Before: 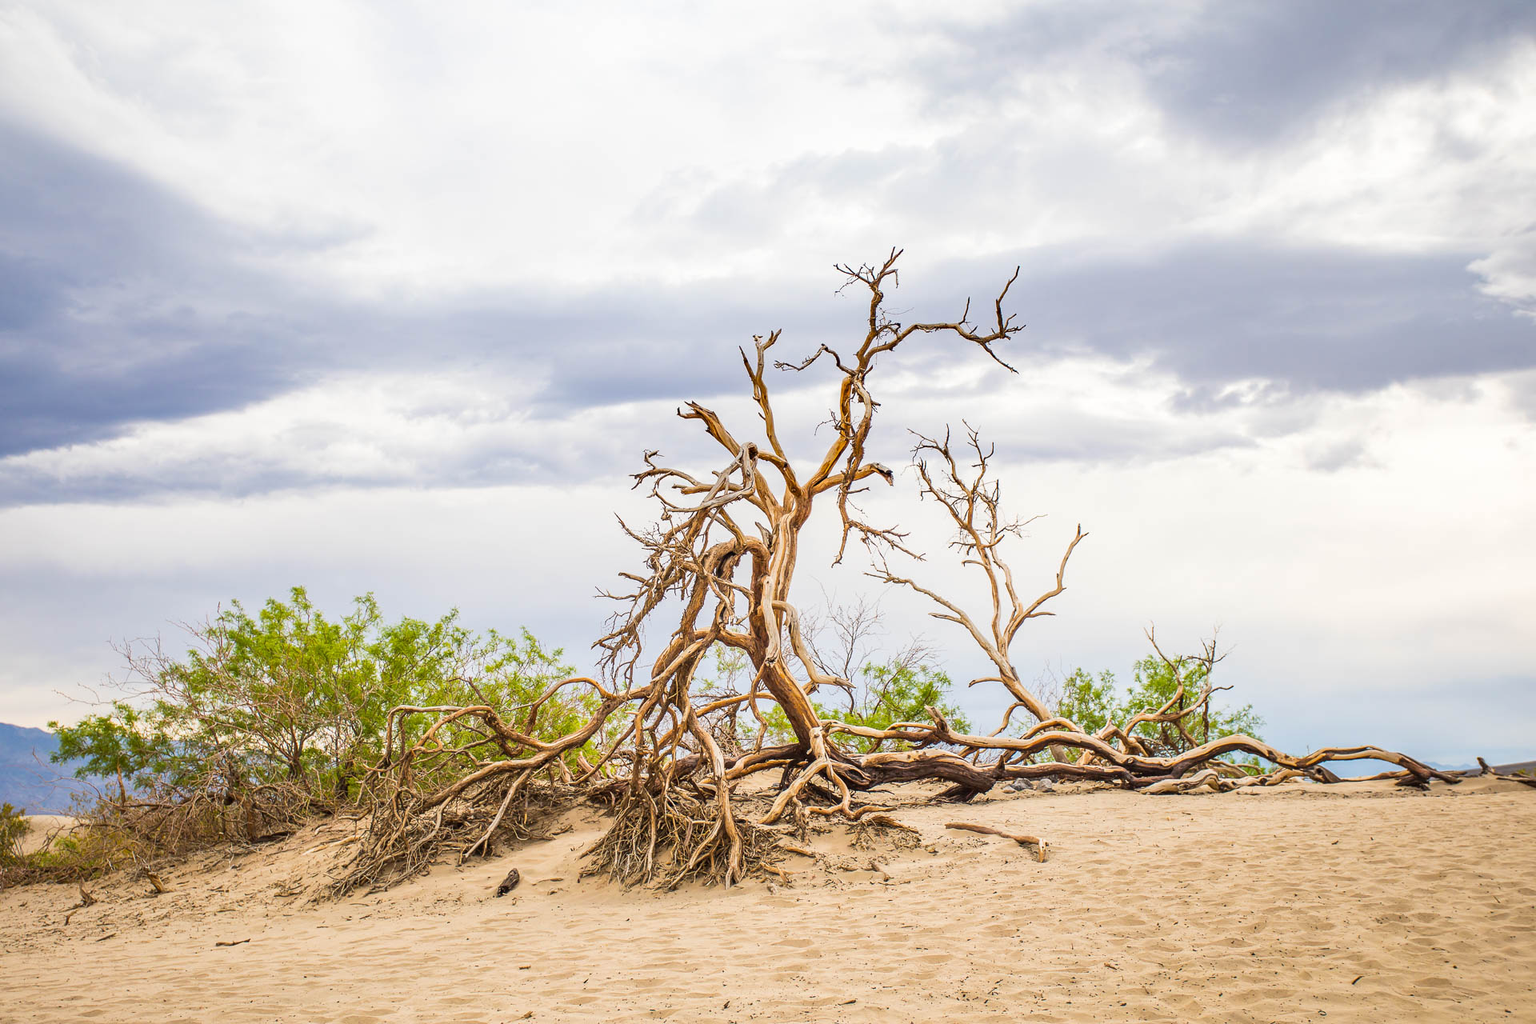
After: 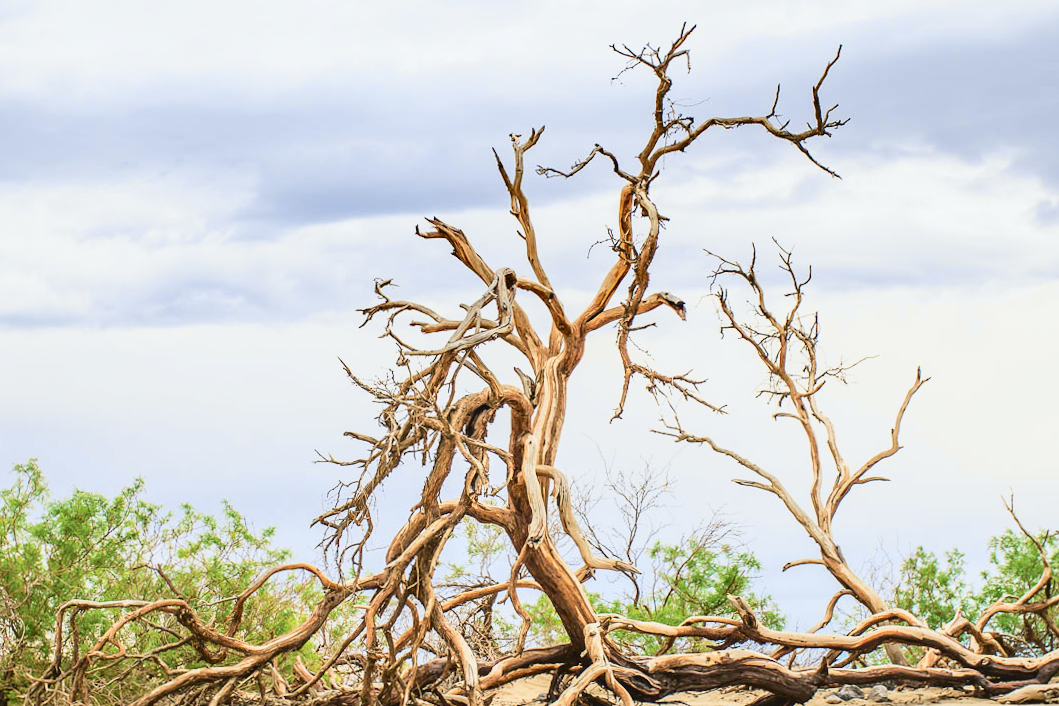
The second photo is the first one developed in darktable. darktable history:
rotate and perspective: rotation -0.45°, automatic cropping original format, crop left 0.008, crop right 0.992, crop top 0.012, crop bottom 0.988
tone curve: curves: ch0 [(0, 0.039) (0.104, 0.103) (0.273, 0.267) (0.448, 0.487) (0.704, 0.761) (0.886, 0.922) (0.994, 0.971)]; ch1 [(0, 0) (0.335, 0.298) (0.446, 0.413) (0.485, 0.487) (0.515, 0.503) (0.566, 0.563) (0.641, 0.655) (1, 1)]; ch2 [(0, 0) (0.314, 0.301) (0.421, 0.411) (0.502, 0.494) (0.528, 0.54) (0.557, 0.559) (0.612, 0.62) (0.722, 0.686) (1, 1)], color space Lab, independent channels, preserve colors none
crop and rotate: left 22.13%, top 22.054%, right 22.026%, bottom 22.102%
